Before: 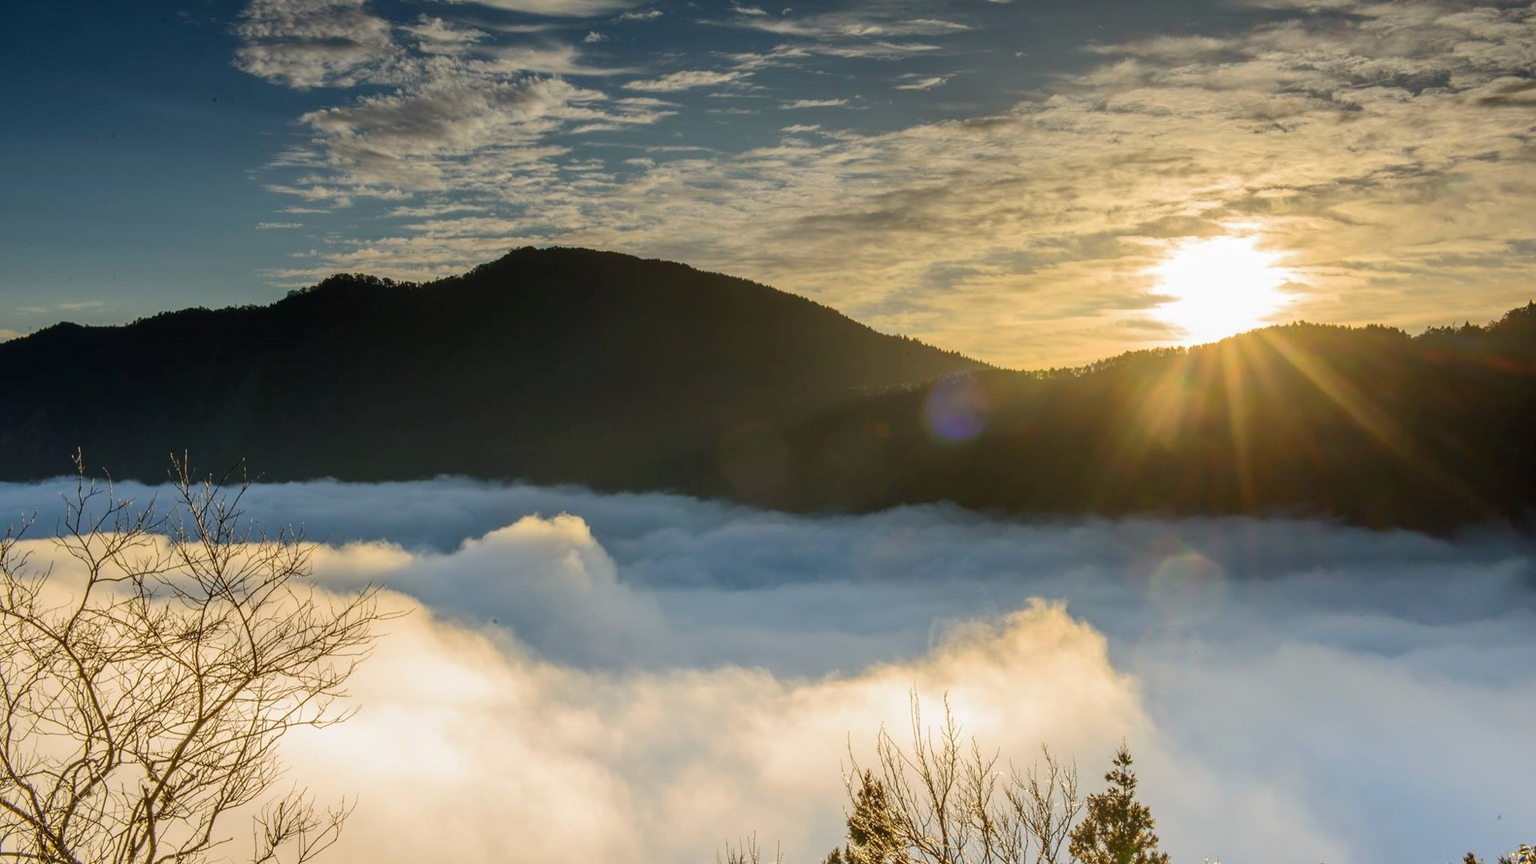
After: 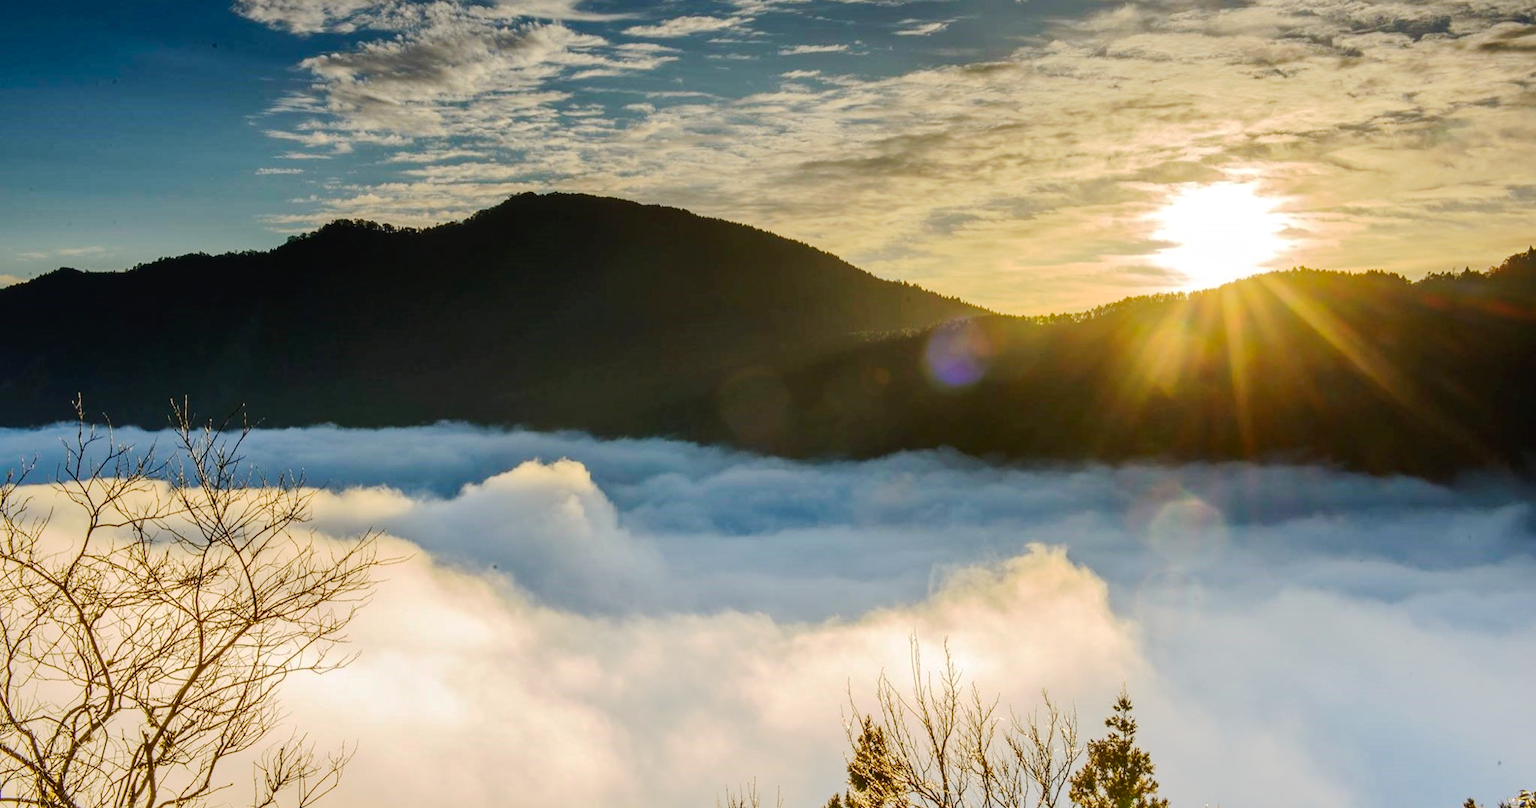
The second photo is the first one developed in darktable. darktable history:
crop and rotate: top 6.365%
local contrast: mode bilateral grid, contrast 19, coarseness 49, detail 128%, midtone range 0.2
contrast brightness saturation: contrast 0.085, saturation 0.2
tone curve: curves: ch0 [(0, 0.023) (0.037, 0.04) (0.131, 0.128) (0.304, 0.331) (0.504, 0.584) (0.616, 0.687) (0.704, 0.764) (0.808, 0.823) (1, 1)]; ch1 [(0, 0) (0.301, 0.3) (0.477, 0.472) (0.493, 0.497) (0.508, 0.501) (0.544, 0.541) (0.563, 0.565) (0.626, 0.66) (0.721, 0.776) (1, 1)]; ch2 [(0, 0) (0.249, 0.216) (0.349, 0.343) (0.424, 0.442) (0.476, 0.483) (0.502, 0.5) (0.517, 0.519) (0.532, 0.553) (0.569, 0.587) (0.634, 0.628) (0.706, 0.729) (0.828, 0.742) (1, 0.9)], preserve colors none
